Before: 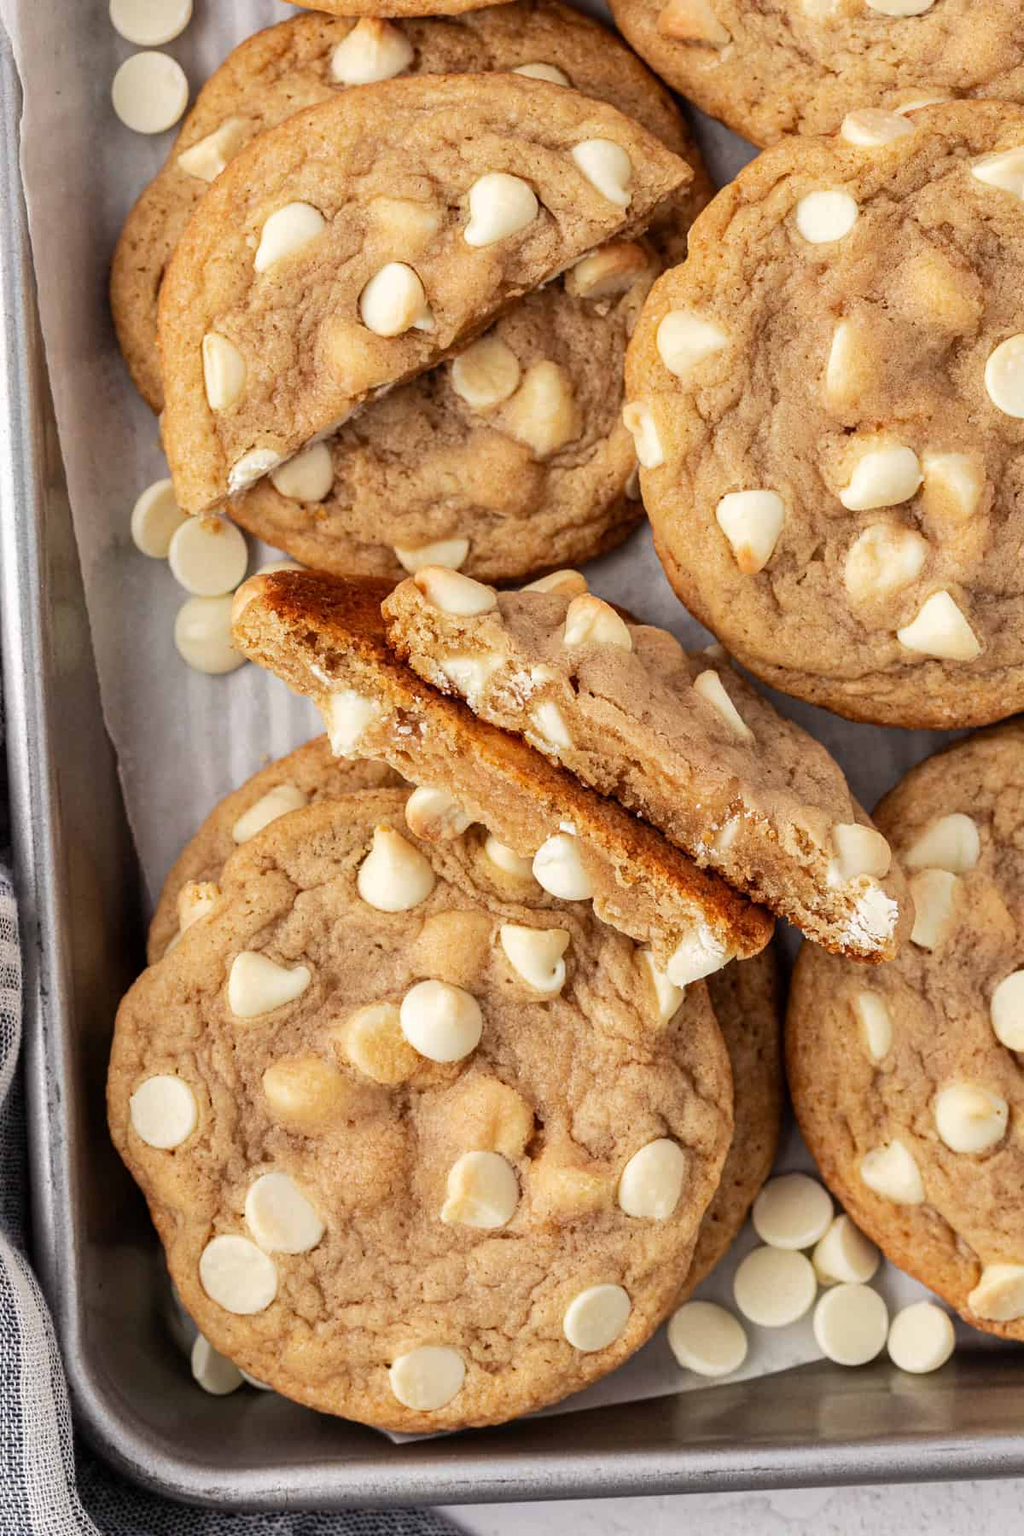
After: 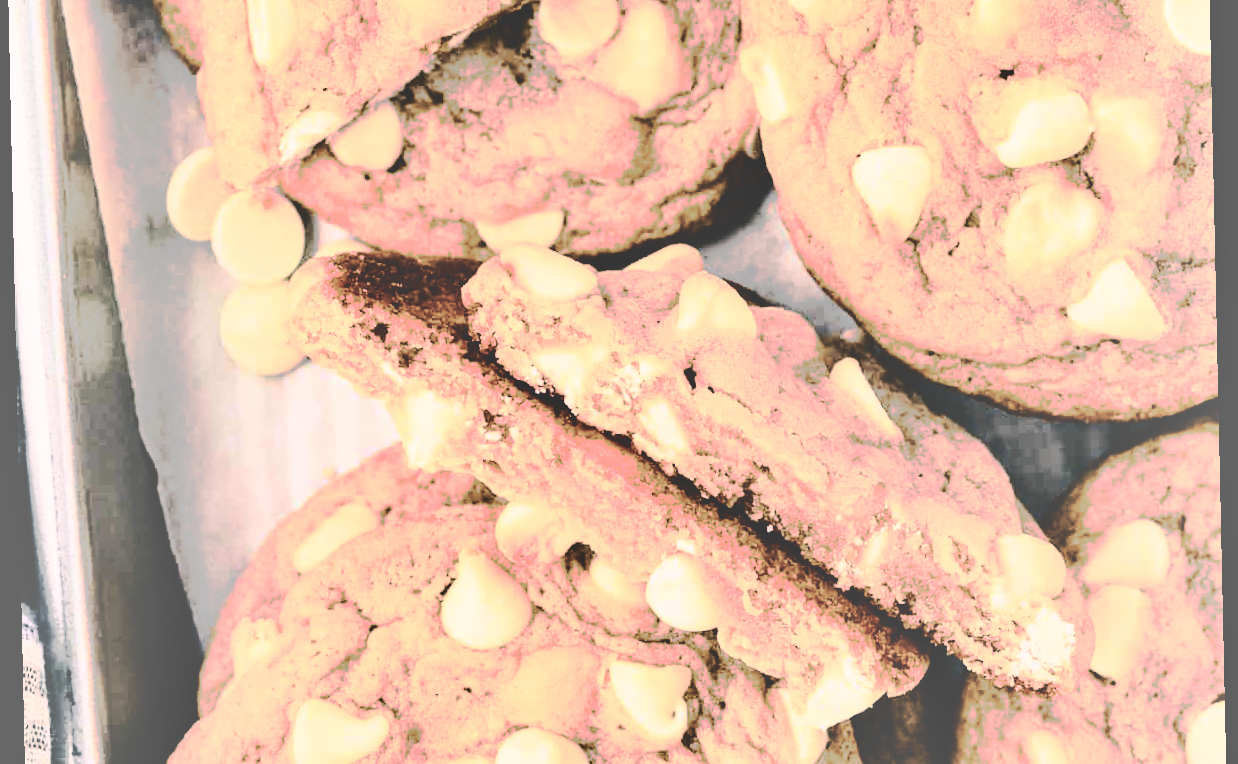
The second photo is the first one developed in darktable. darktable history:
contrast brightness saturation: contrast 0.57, brightness 0.57, saturation -0.34
shadows and highlights: shadows 25, highlights -48, soften with gaussian
exposure: exposure 1 EV, compensate highlight preservation false
filmic rgb: black relative exposure -7.65 EV, white relative exposure 4.56 EV, hardness 3.61
tone curve: curves: ch0 [(0, 0) (0.003, 0.449) (0.011, 0.449) (0.025, 0.449) (0.044, 0.45) (0.069, 0.453) (0.1, 0.453) (0.136, 0.455) (0.177, 0.458) (0.224, 0.462) (0.277, 0.47) (0.335, 0.491) (0.399, 0.522) (0.468, 0.561) (0.543, 0.619) (0.623, 0.69) (0.709, 0.756) (0.801, 0.802) (0.898, 0.825) (1, 1)], preserve colors none
color balance rgb: shadows lift › luminance -28.76%, shadows lift › chroma 10%, shadows lift › hue 230°, power › chroma 0.5%, power › hue 215°, highlights gain › luminance 7.14%, highlights gain › chroma 1%, highlights gain › hue 50°, global offset › luminance -0.29%, global offset › hue 260°, perceptual saturation grading › global saturation 20%, perceptual saturation grading › highlights -13.92%, perceptual saturation grading › shadows 50%
rotate and perspective: rotation -1.24°, automatic cropping off
crop and rotate: top 23.84%, bottom 34.294%
